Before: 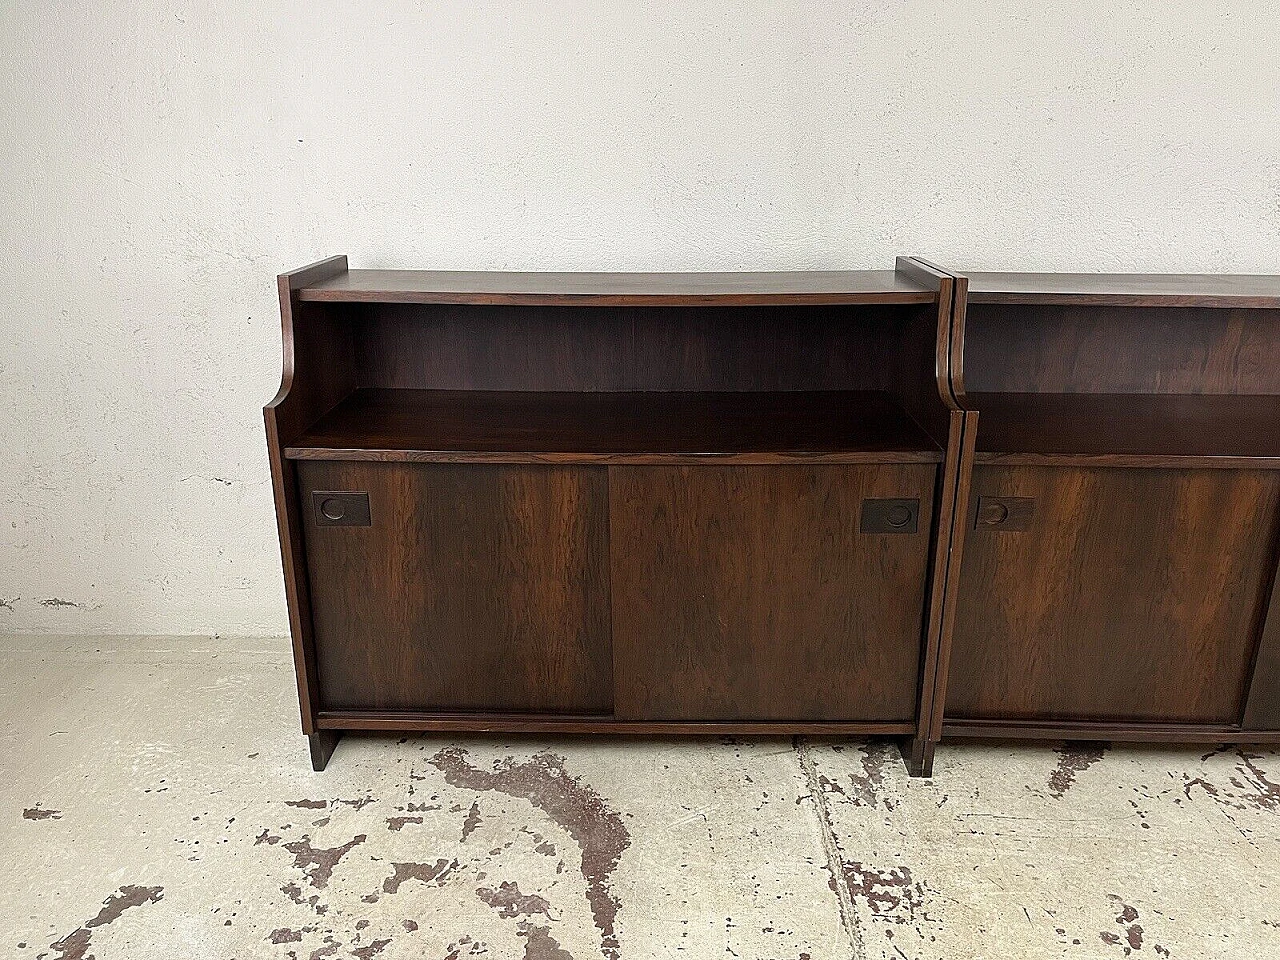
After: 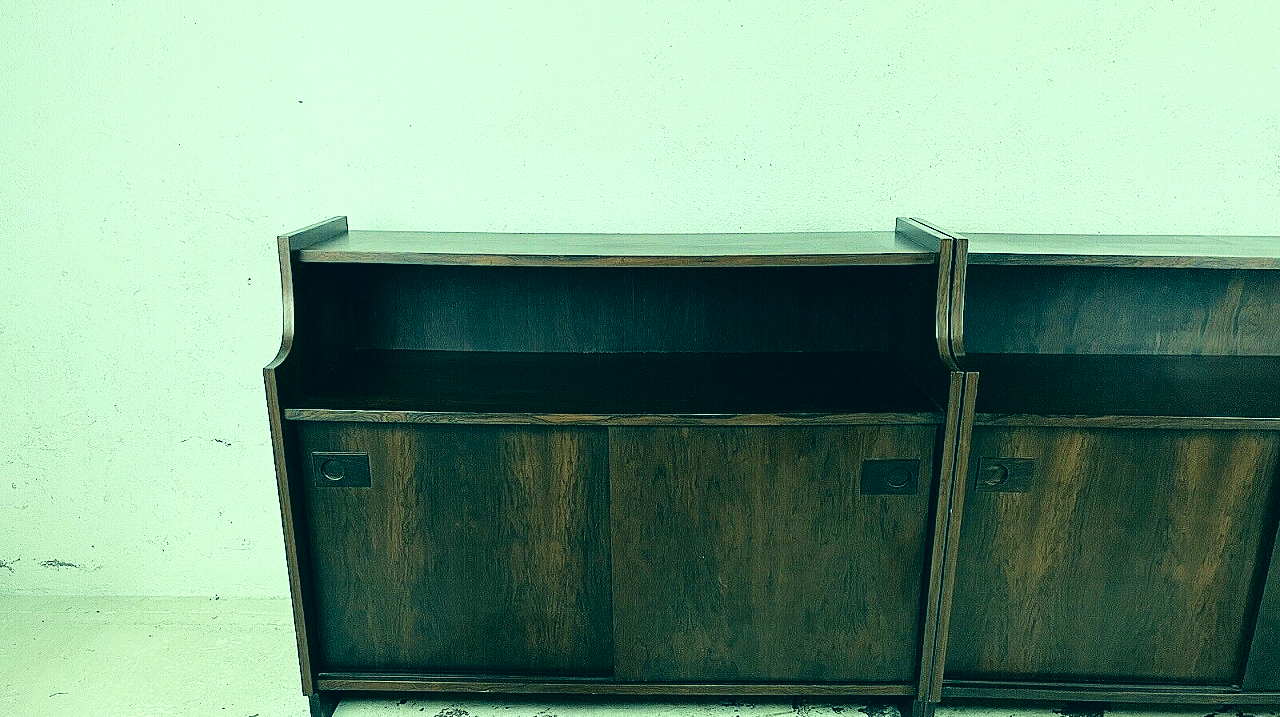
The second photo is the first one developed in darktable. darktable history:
base curve: curves: ch0 [(0, 0) (0.028, 0.03) (0.121, 0.232) (0.46, 0.748) (0.859, 0.968) (1, 1)]
contrast brightness saturation: contrast 0.063, brightness -0.011, saturation -0.249
crop: top 4.145%, bottom 21.079%
color correction: highlights a* -20.02, highlights b* 9.8, shadows a* -20.3, shadows b* -10.04
velvia: on, module defaults
